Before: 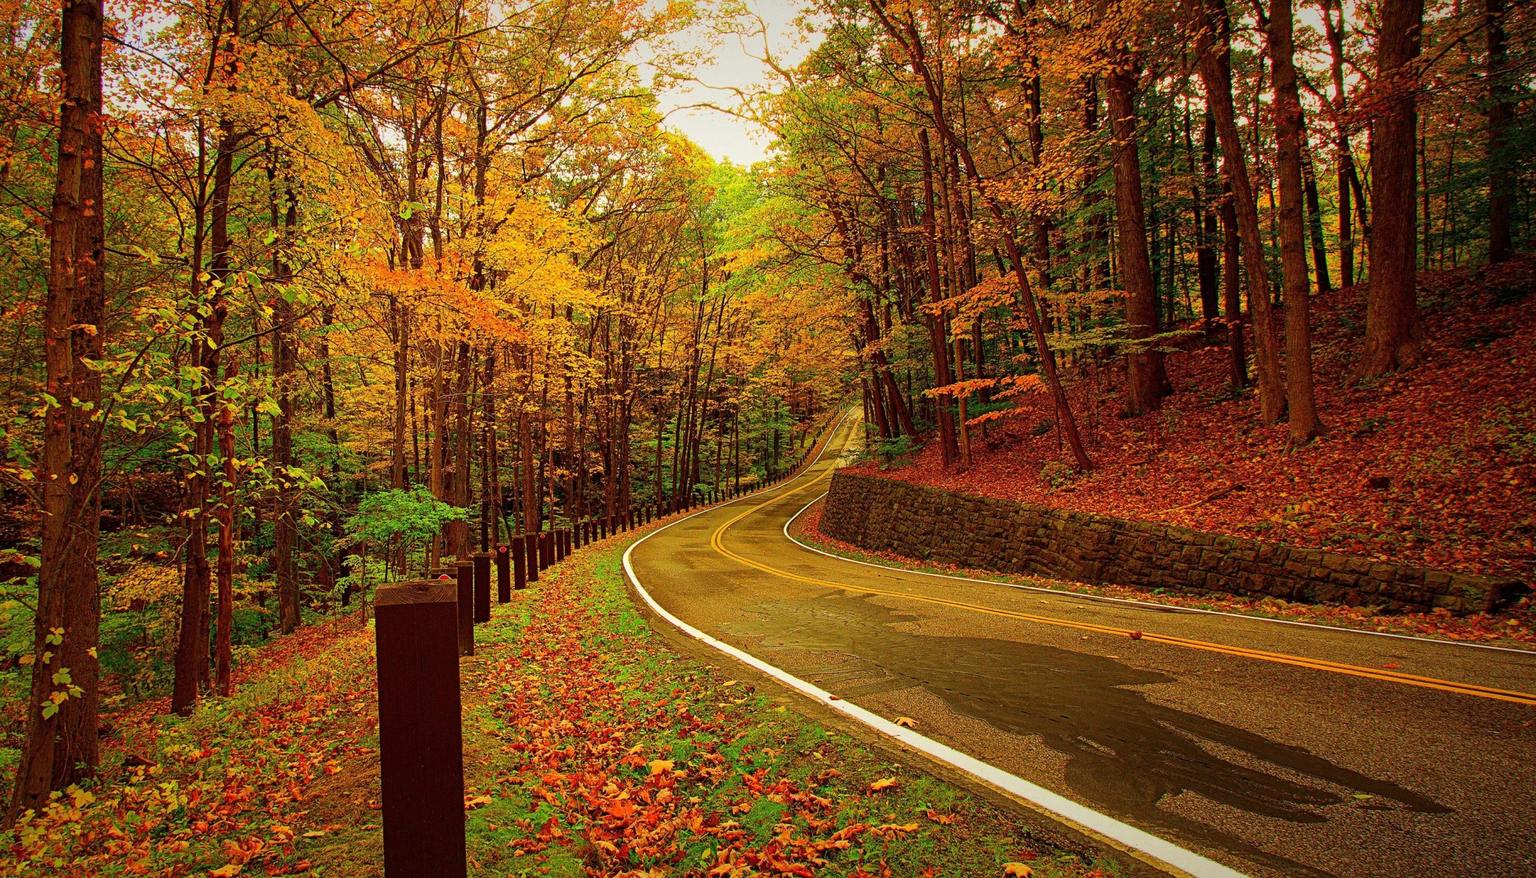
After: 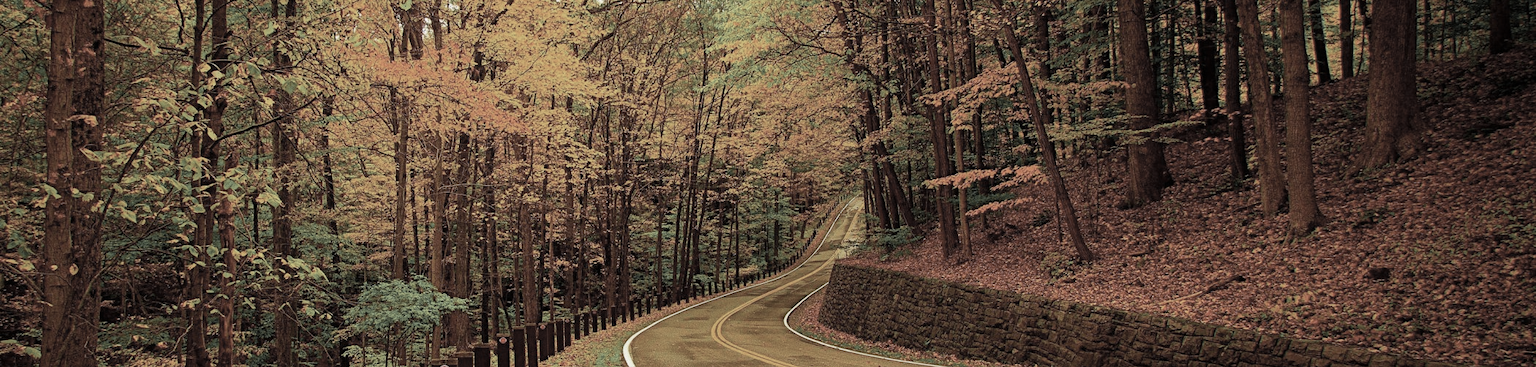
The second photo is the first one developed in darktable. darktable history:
color zones: curves: ch0 [(0, 0.613) (0.01, 0.613) (0.245, 0.448) (0.498, 0.529) (0.642, 0.665) (0.879, 0.777) (0.99, 0.613)]; ch1 [(0, 0.035) (0.121, 0.189) (0.259, 0.197) (0.415, 0.061) (0.589, 0.022) (0.732, 0.022) (0.857, 0.026) (0.991, 0.053)]
crop and rotate: top 23.84%, bottom 34.294%
